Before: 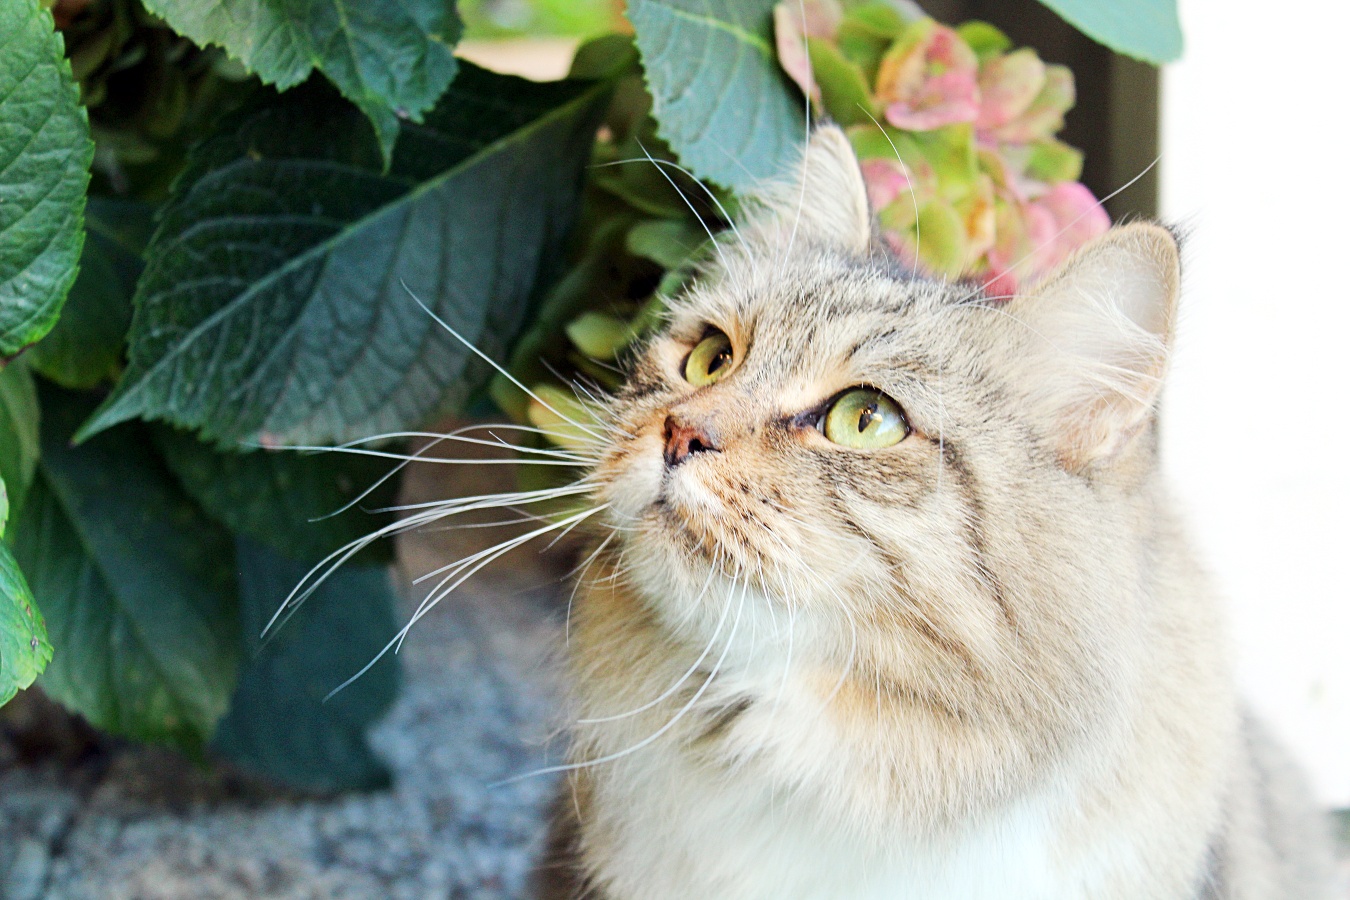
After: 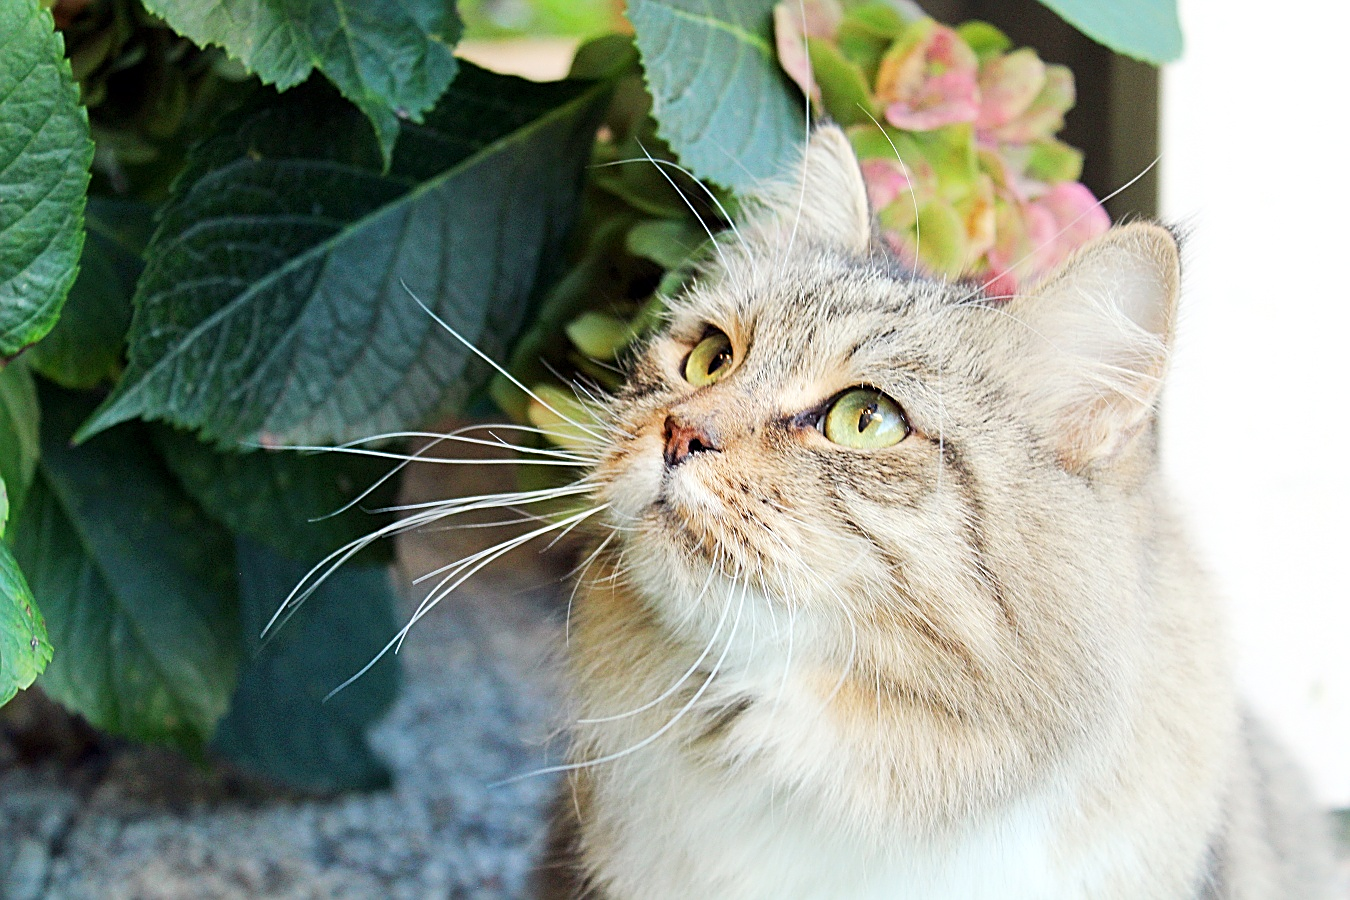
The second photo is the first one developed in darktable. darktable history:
rotate and perspective: crop left 0, crop top 0
sharpen: on, module defaults
